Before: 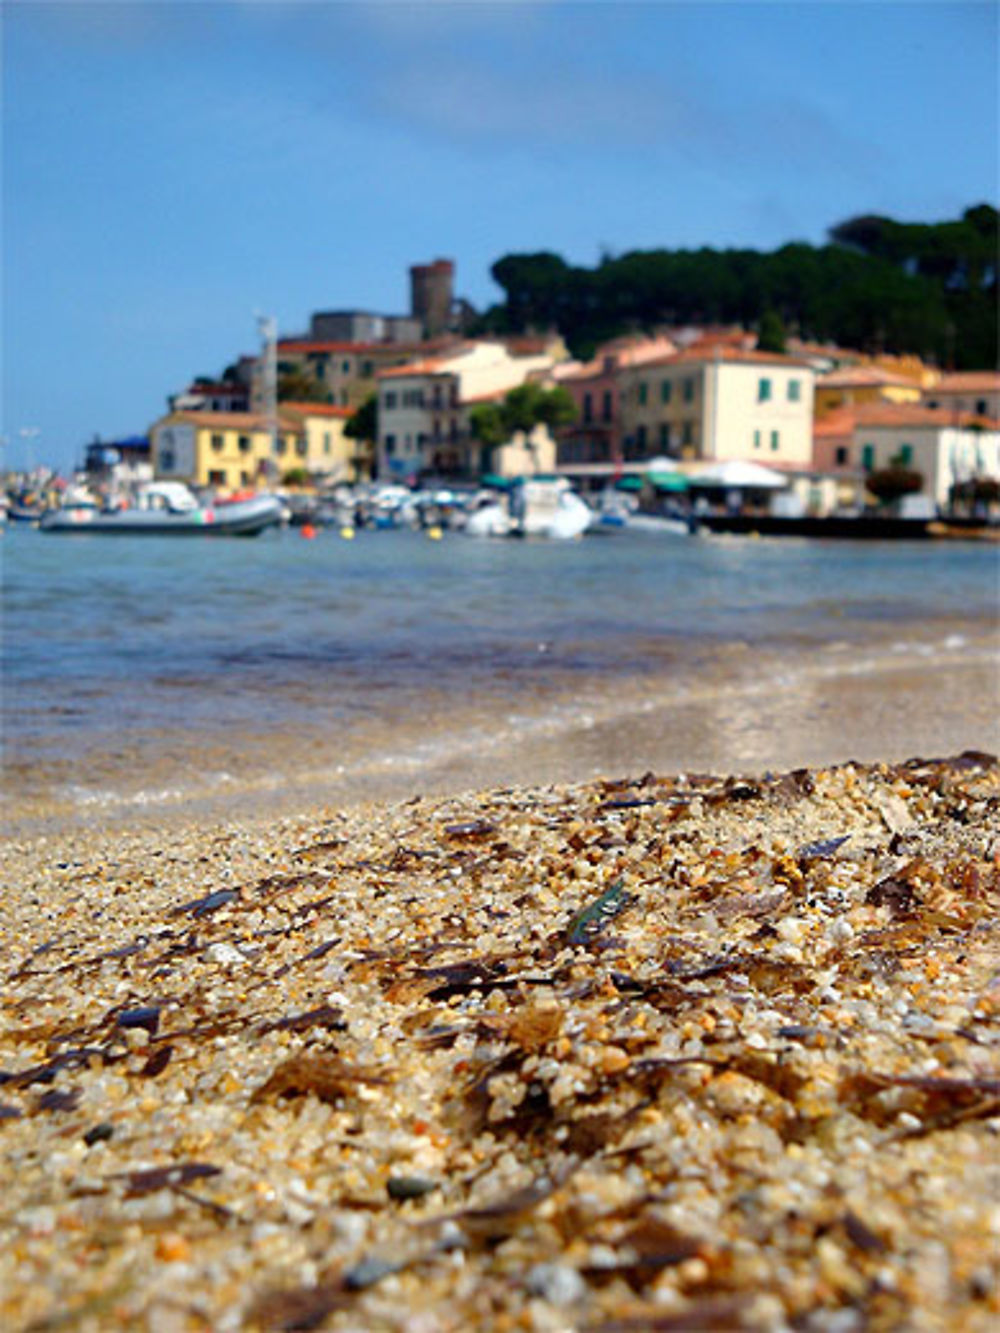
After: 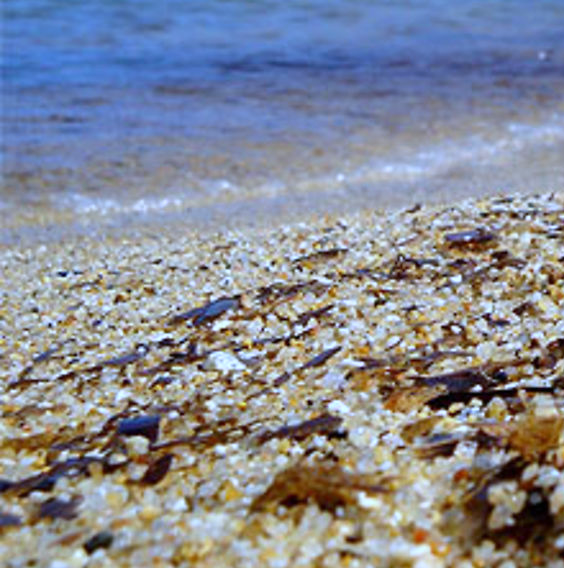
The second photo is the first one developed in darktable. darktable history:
white balance: red 0.871, blue 1.249
crop: top 44.483%, right 43.593%, bottom 12.892%
